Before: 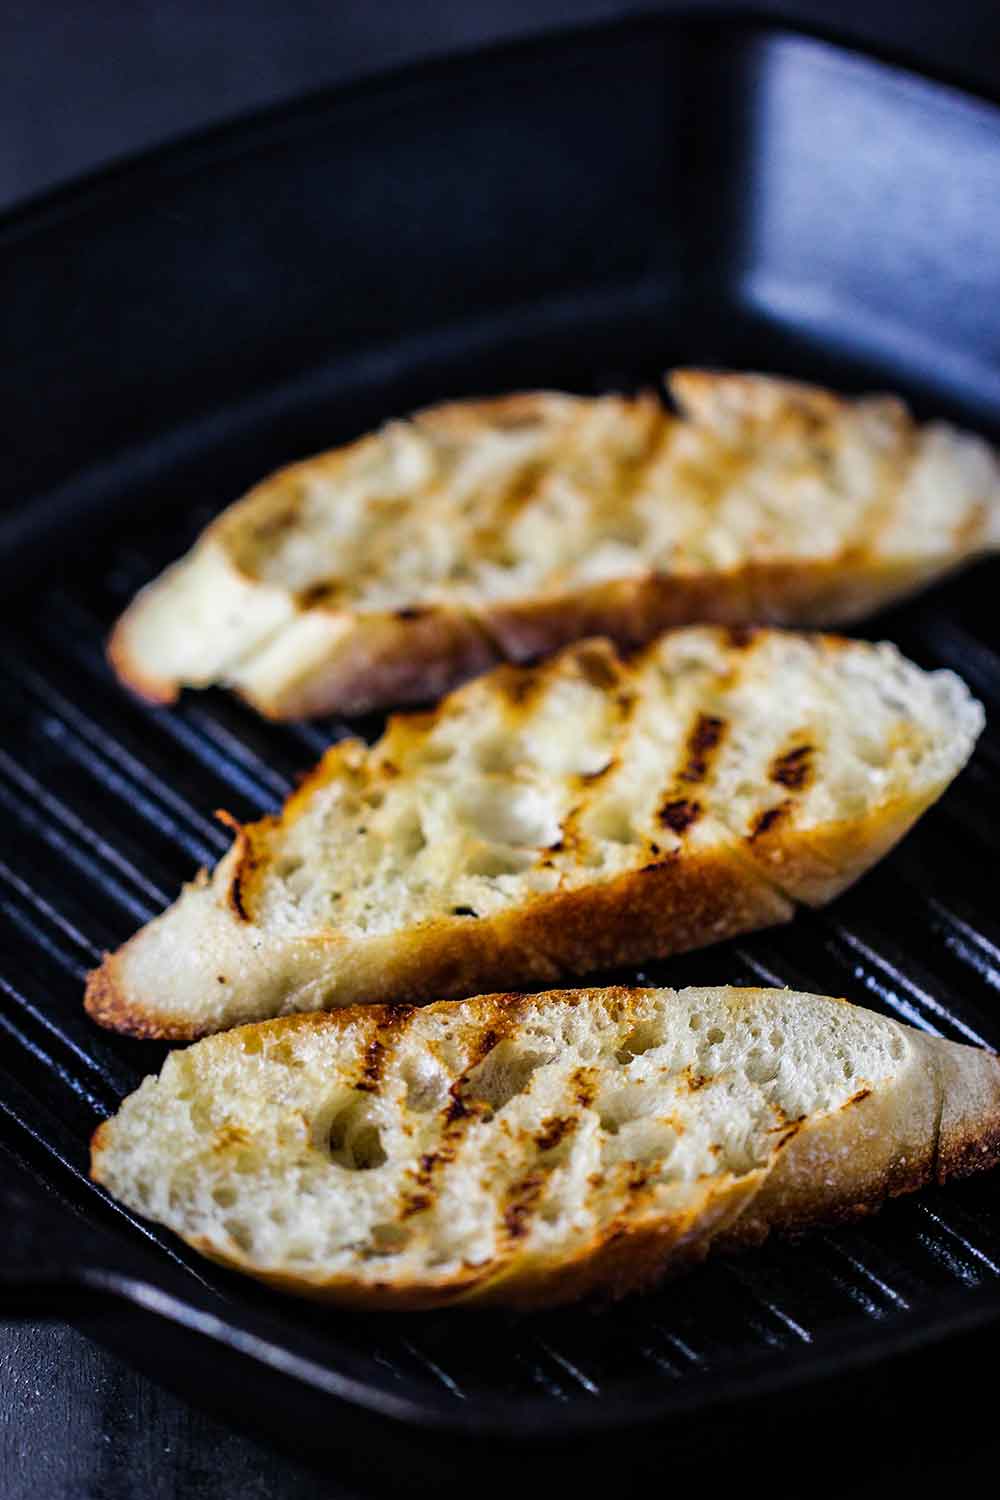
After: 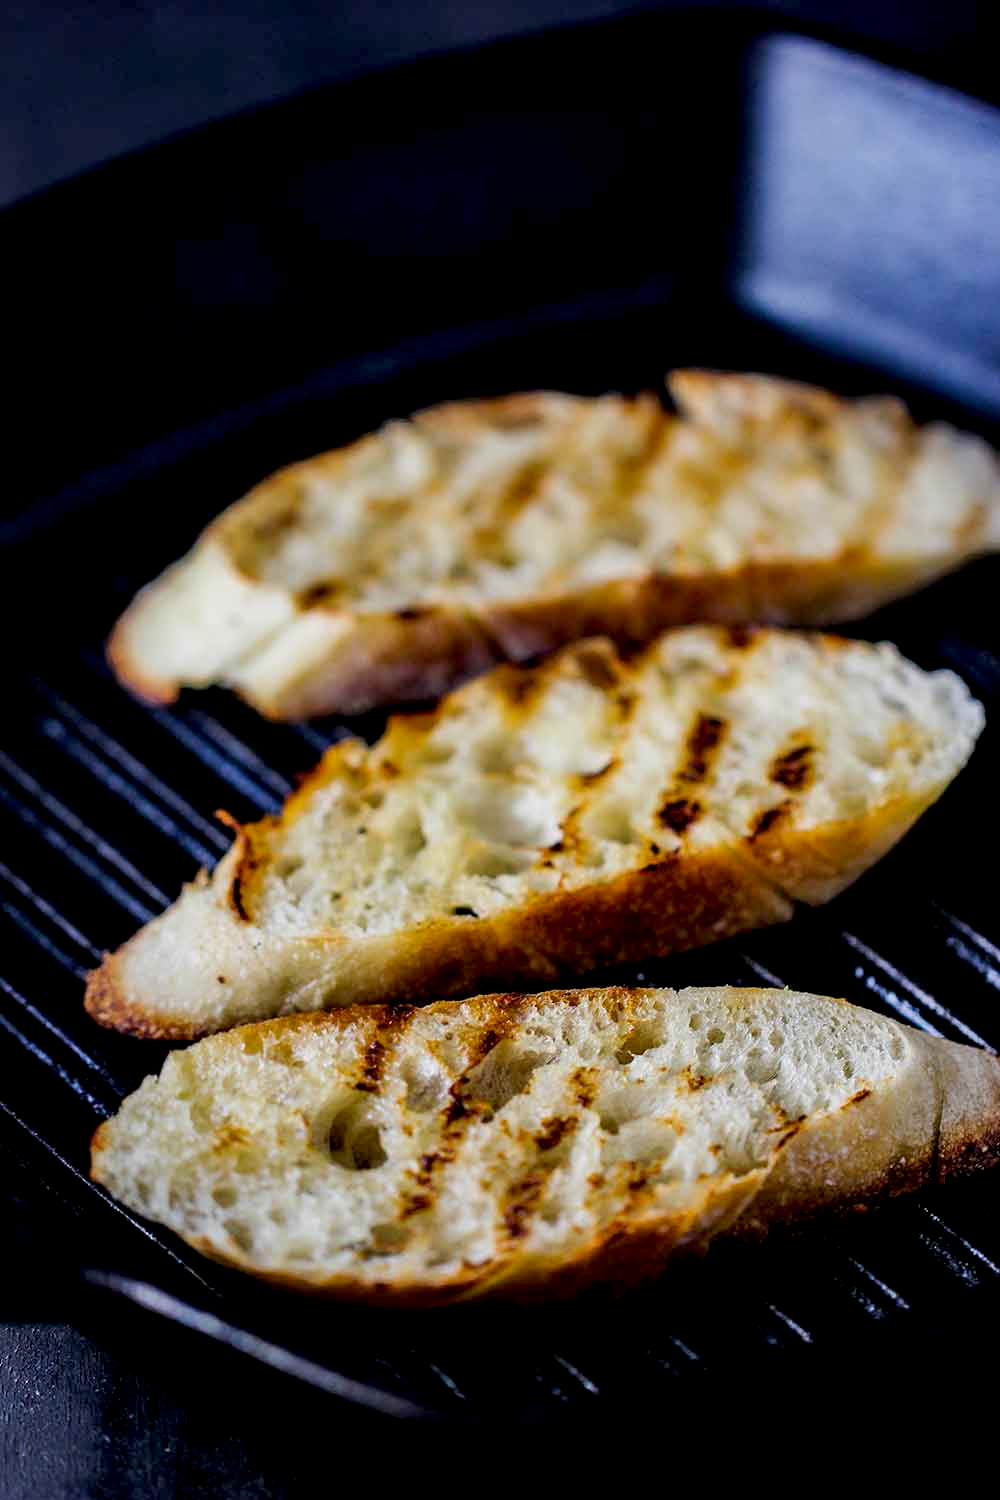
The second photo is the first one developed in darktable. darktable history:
exposure: black level correction 0.009, exposure -0.164 EV, compensate highlight preservation false
